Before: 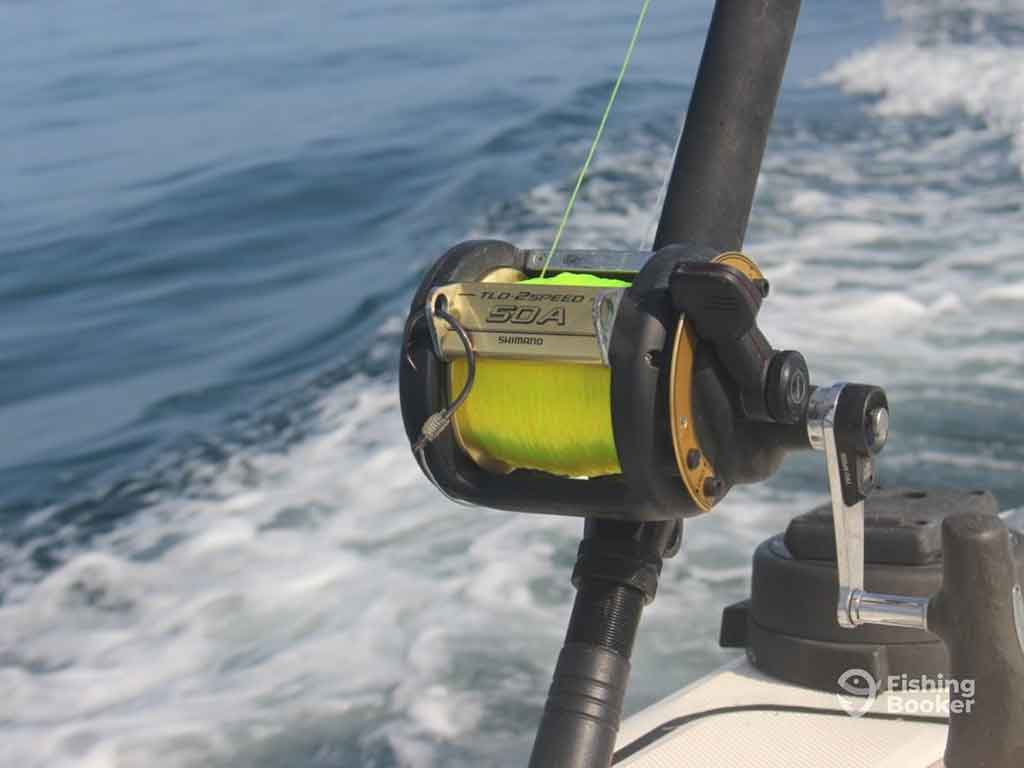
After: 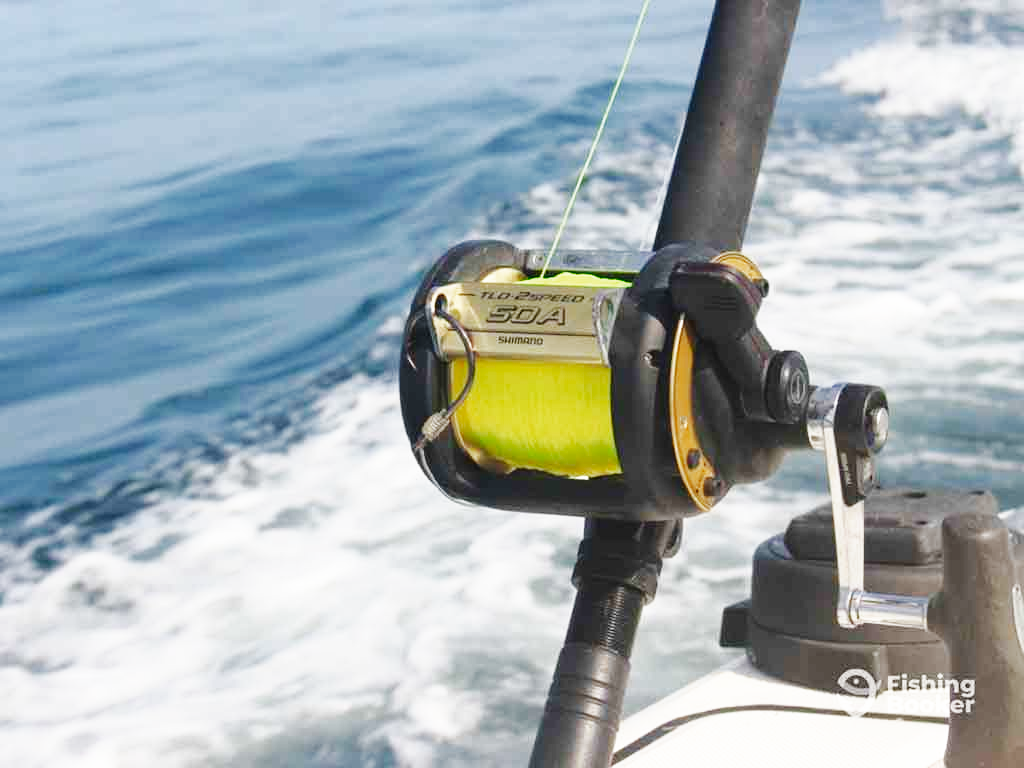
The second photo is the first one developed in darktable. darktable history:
tone curve: curves: ch0 [(0, 0) (0.568, 0.517) (0.8, 0.717) (1, 1)]
base curve: curves: ch0 [(0, 0) (0.007, 0.004) (0.027, 0.03) (0.046, 0.07) (0.207, 0.54) (0.442, 0.872) (0.673, 0.972) (1, 1)], preserve colors none
